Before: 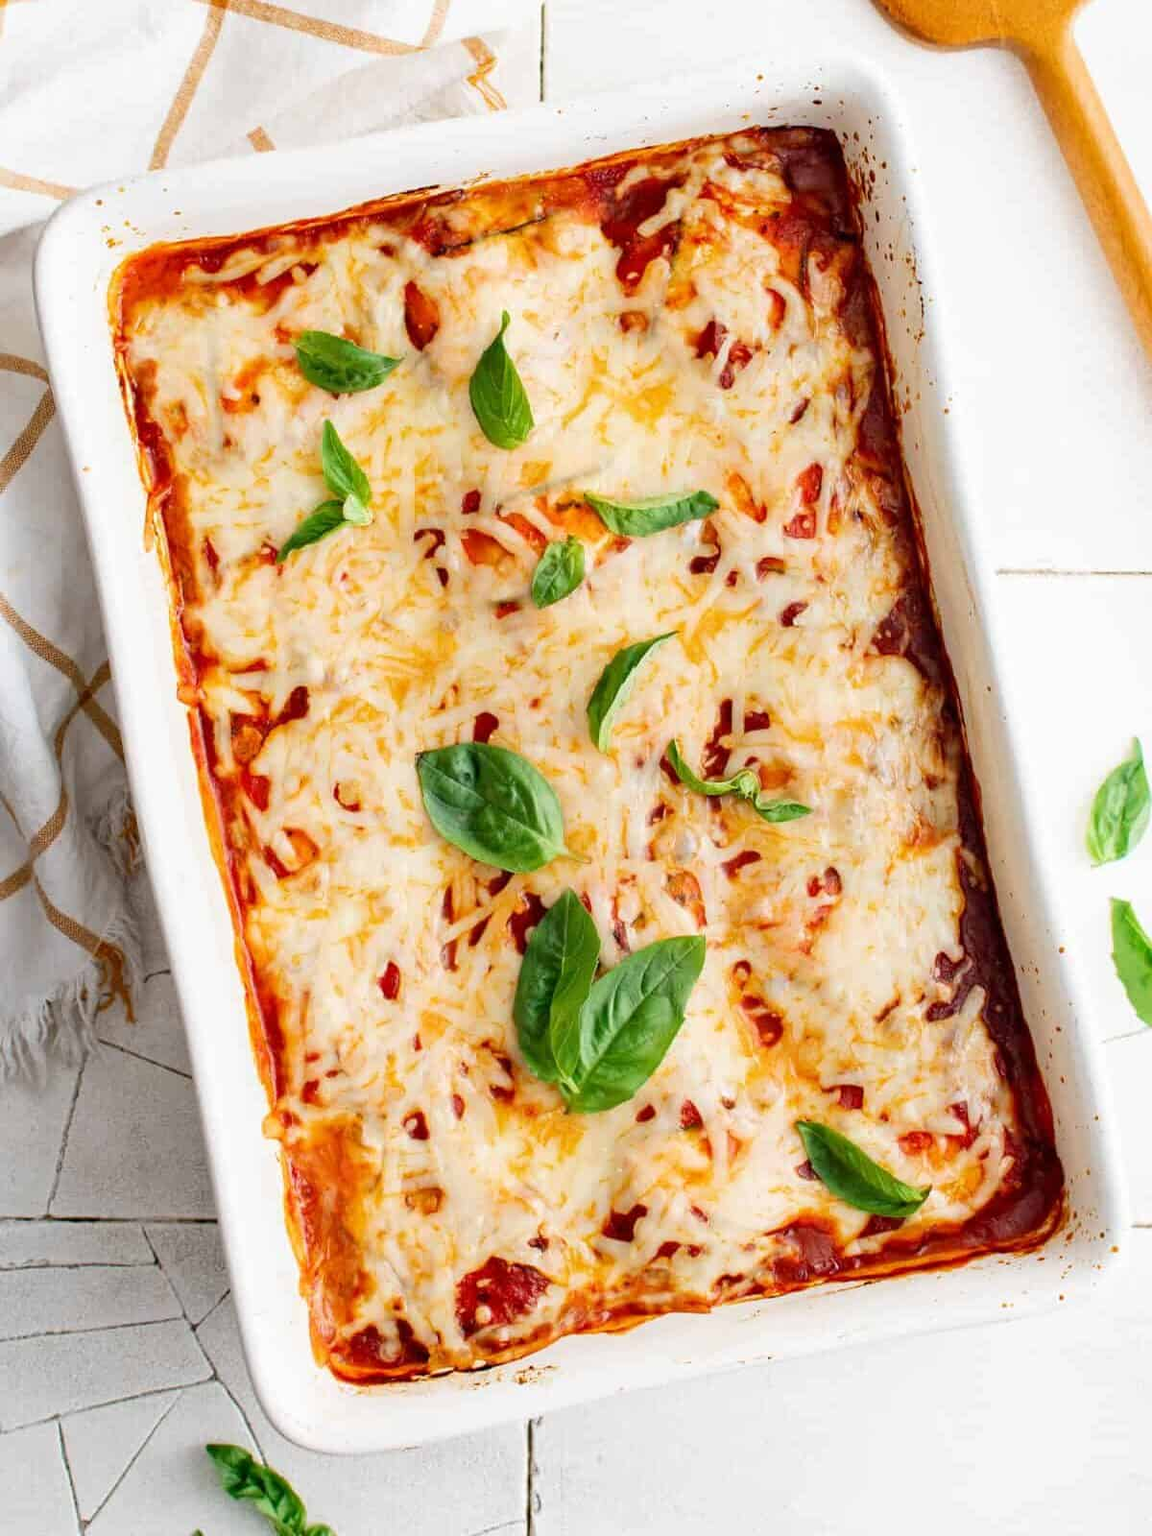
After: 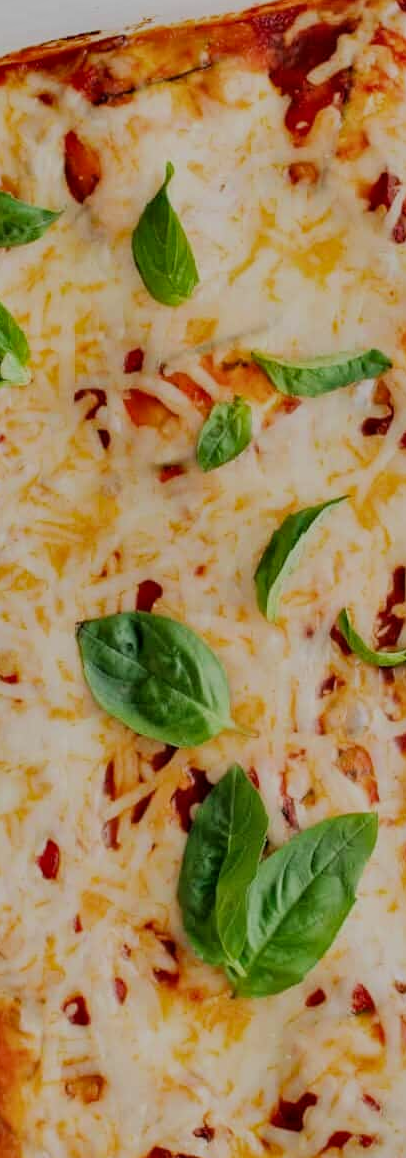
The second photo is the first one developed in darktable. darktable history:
crop and rotate: left 29.766%, top 10.178%, right 36.331%, bottom 17.386%
filmic rgb: black relative exposure -7.65 EV, white relative exposure 4.56 EV, hardness 3.61, contrast 0.995, iterations of high-quality reconstruction 0
shadows and highlights: radius 109.52, shadows 23.43, highlights -58.45, low approximation 0.01, soften with gaussian
exposure: exposure -0.459 EV, compensate highlight preservation false
